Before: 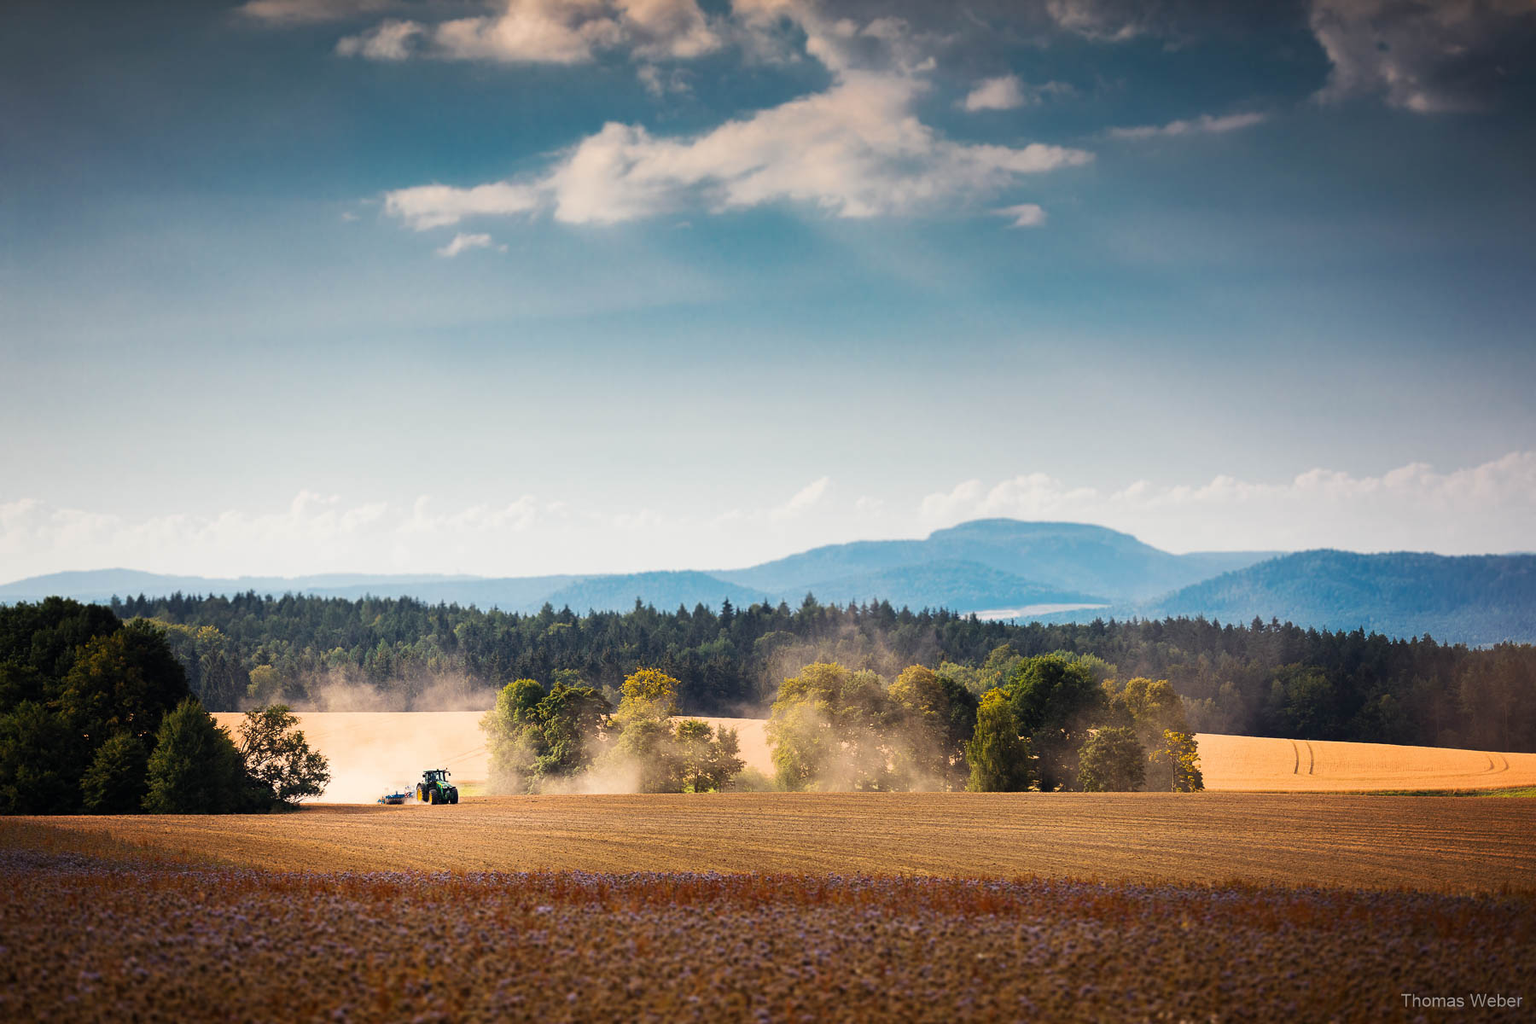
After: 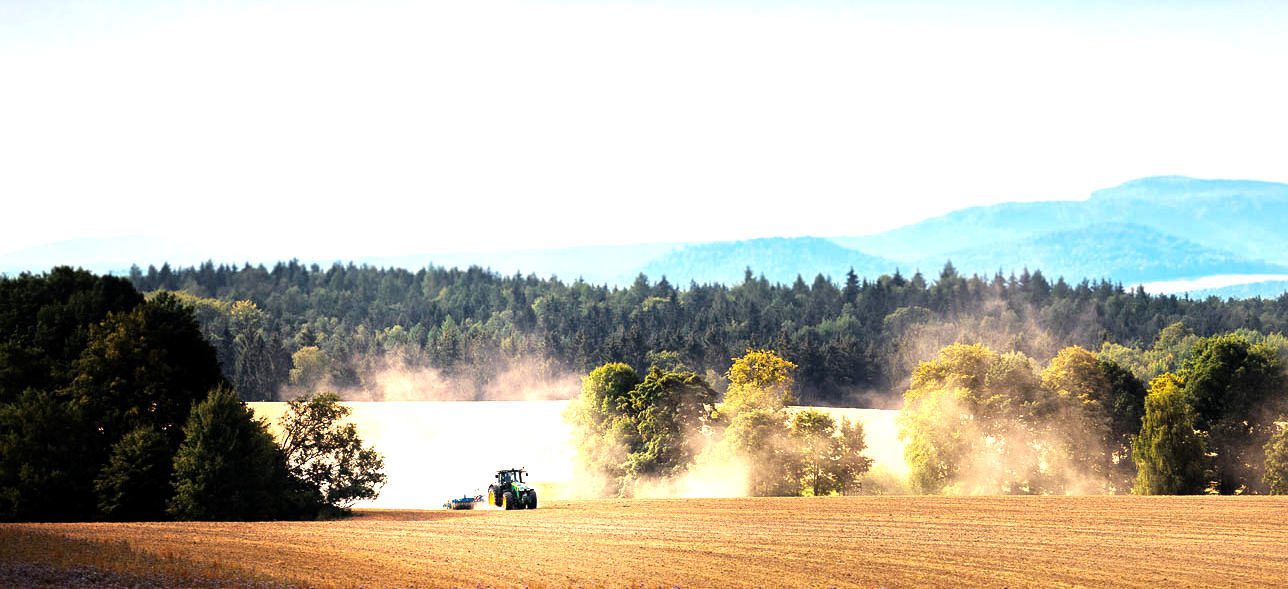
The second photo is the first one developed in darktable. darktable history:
tone equalizer: -8 EV -1.06 EV, -7 EV -1.01 EV, -6 EV -0.833 EV, -5 EV -0.549 EV, -3 EV 0.56 EV, -2 EV 0.841 EV, -1 EV 0.992 EV, +0 EV 1.07 EV
crop: top 36.123%, right 28.414%, bottom 14.714%
local contrast: mode bilateral grid, contrast 21, coarseness 50, detail 120%, midtone range 0.2
